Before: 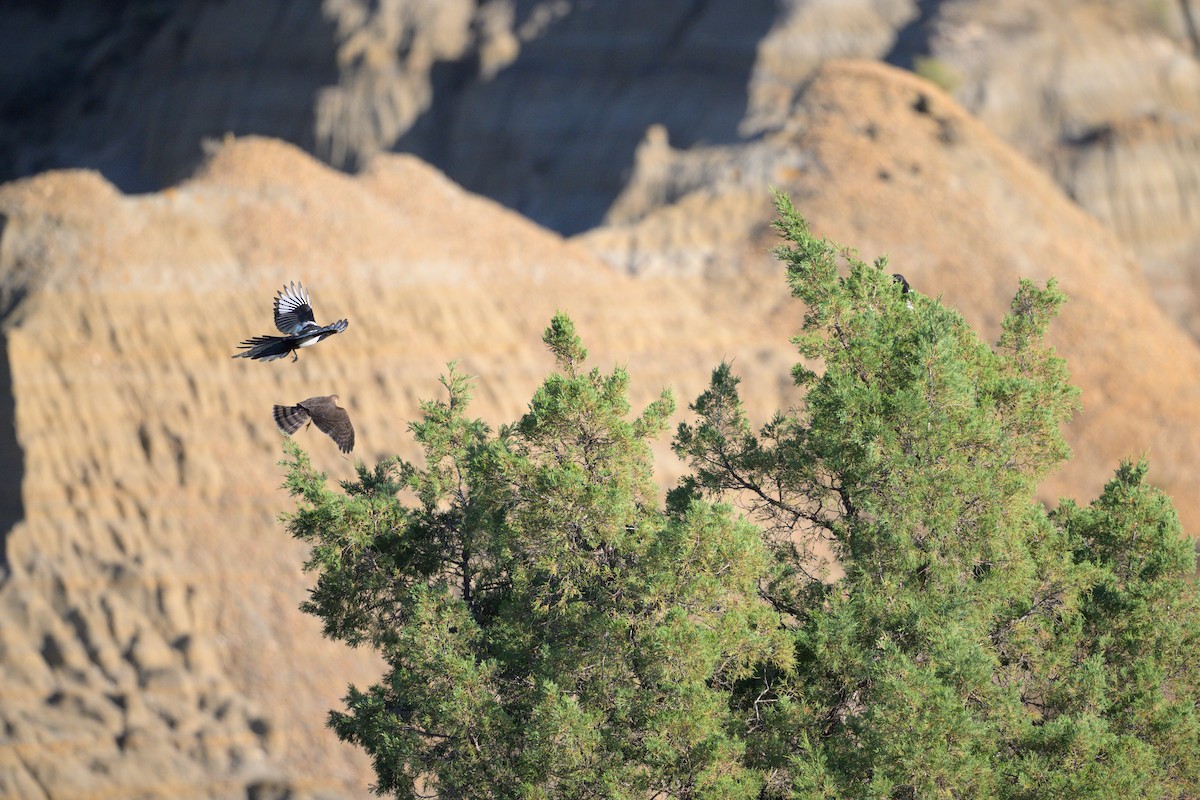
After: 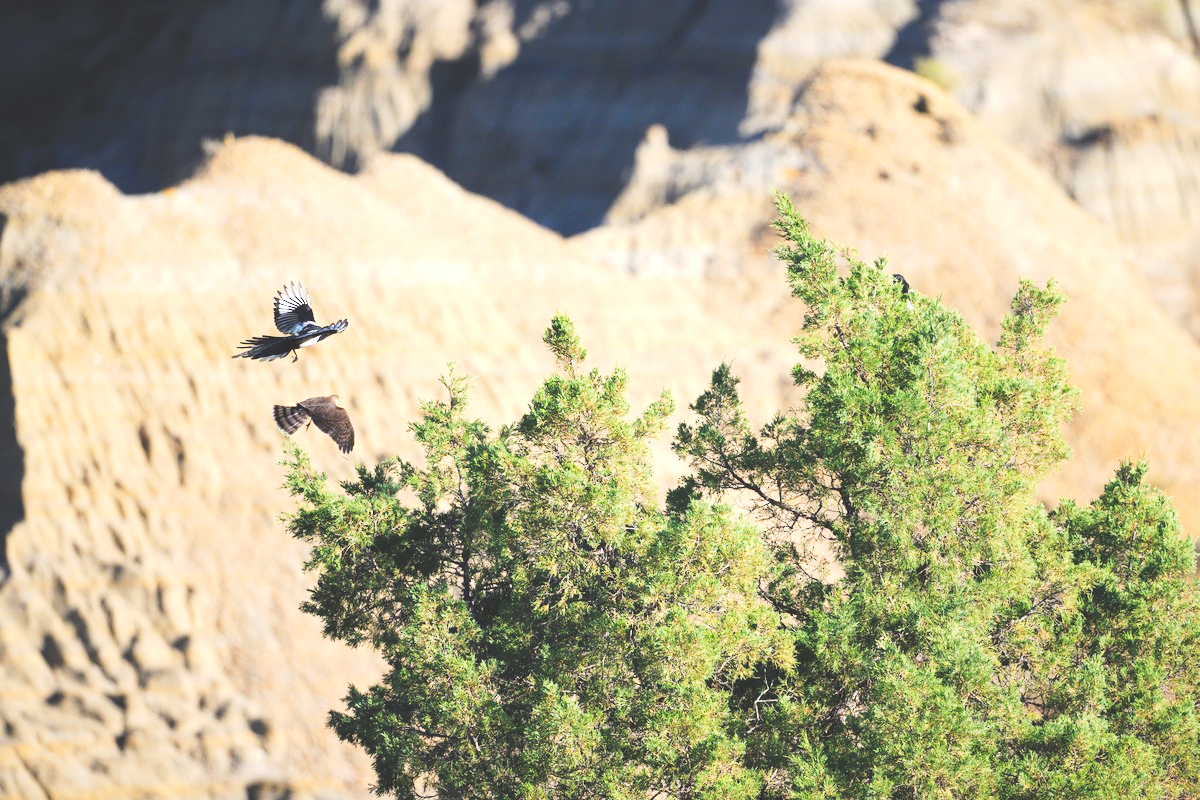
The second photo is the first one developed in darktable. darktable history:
exposure: exposure 0.566 EV, compensate highlight preservation false
tone curve: curves: ch0 [(0, 0) (0.003, 0.183) (0.011, 0.183) (0.025, 0.184) (0.044, 0.188) (0.069, 0.197) (0.1, 0.204) (0.136, 0.212) (0.177, 0.226) (0.224, 0.24) (0.277, 0.273) (0.335, 0.322) (0.399, 0.388) (0.468, 0.468) (0.543, 0.579) (0.623, 0.686) (0.709, 0.792) (0.801, 0.877) (0.898, 0.939) (1, 1)], preserve colors none
